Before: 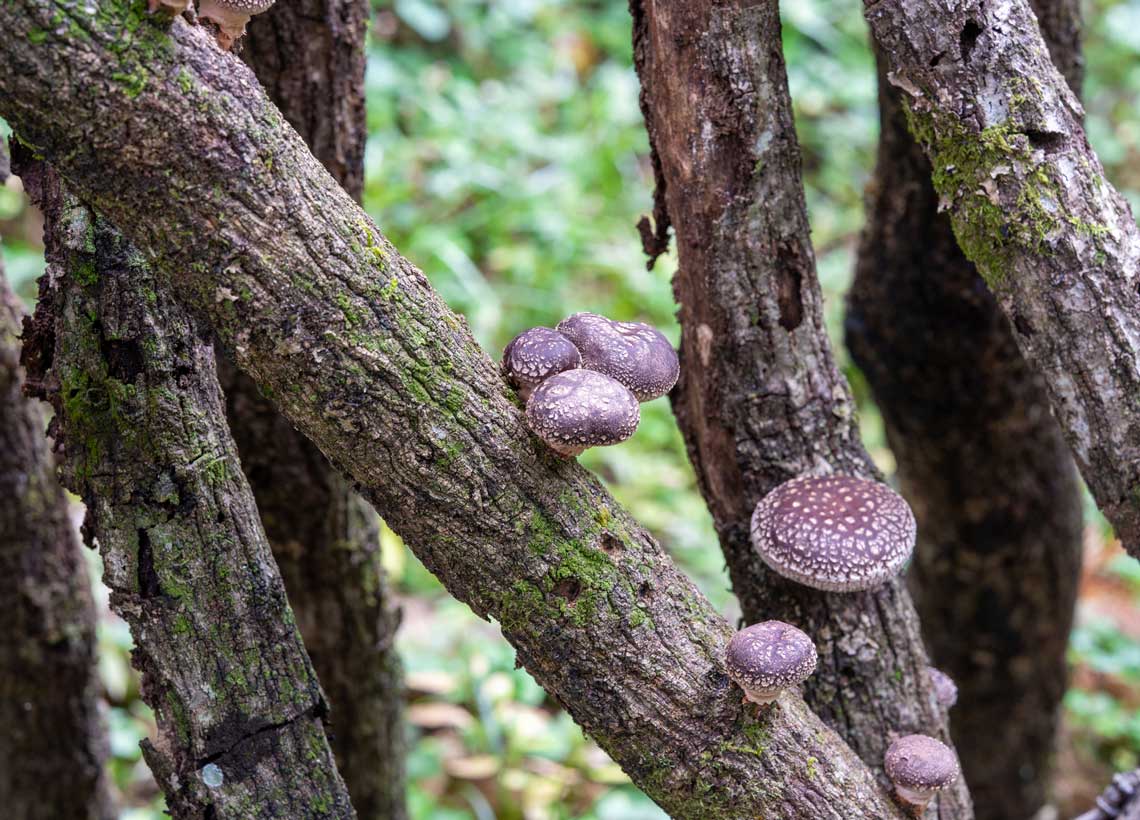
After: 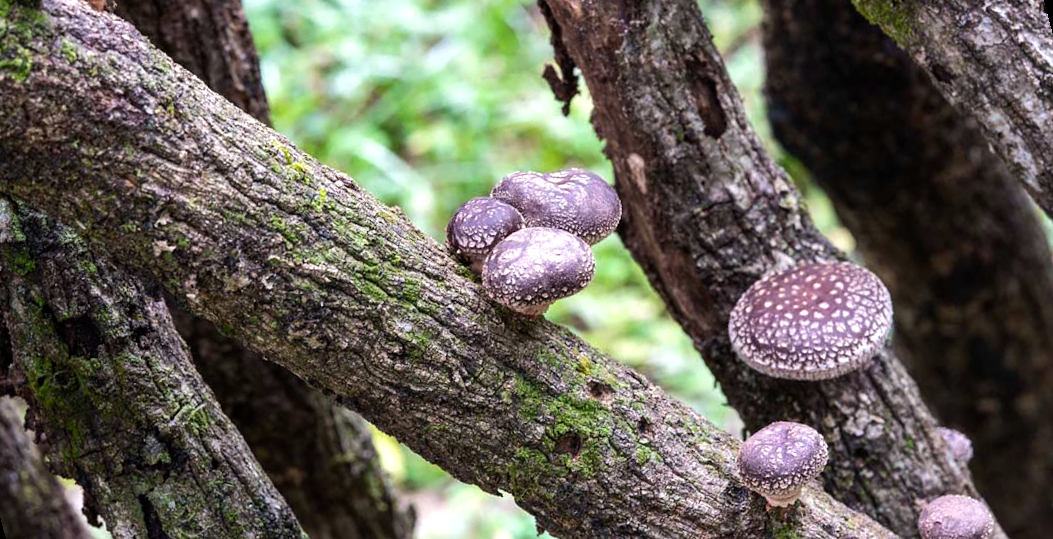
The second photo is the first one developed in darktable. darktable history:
tone equalizer: -8 EV -0.417 EV, -7 EV -0.389 EV, -6 EV -0.333 EV, -5 EV -0.222 EV, -3 EV 0.222 EV, -2 EV 0.333 EV, -1 EV 0.389 EV, +0 EV 0.417 EV, edges refinement/feathering 500, mask exposure compensation -1.57 EV, preserve details no
rotate and perspective: rotation -14.8°, crop left 0.1, crop right 0.903, crop top 0.25, crop bottom 0.748
